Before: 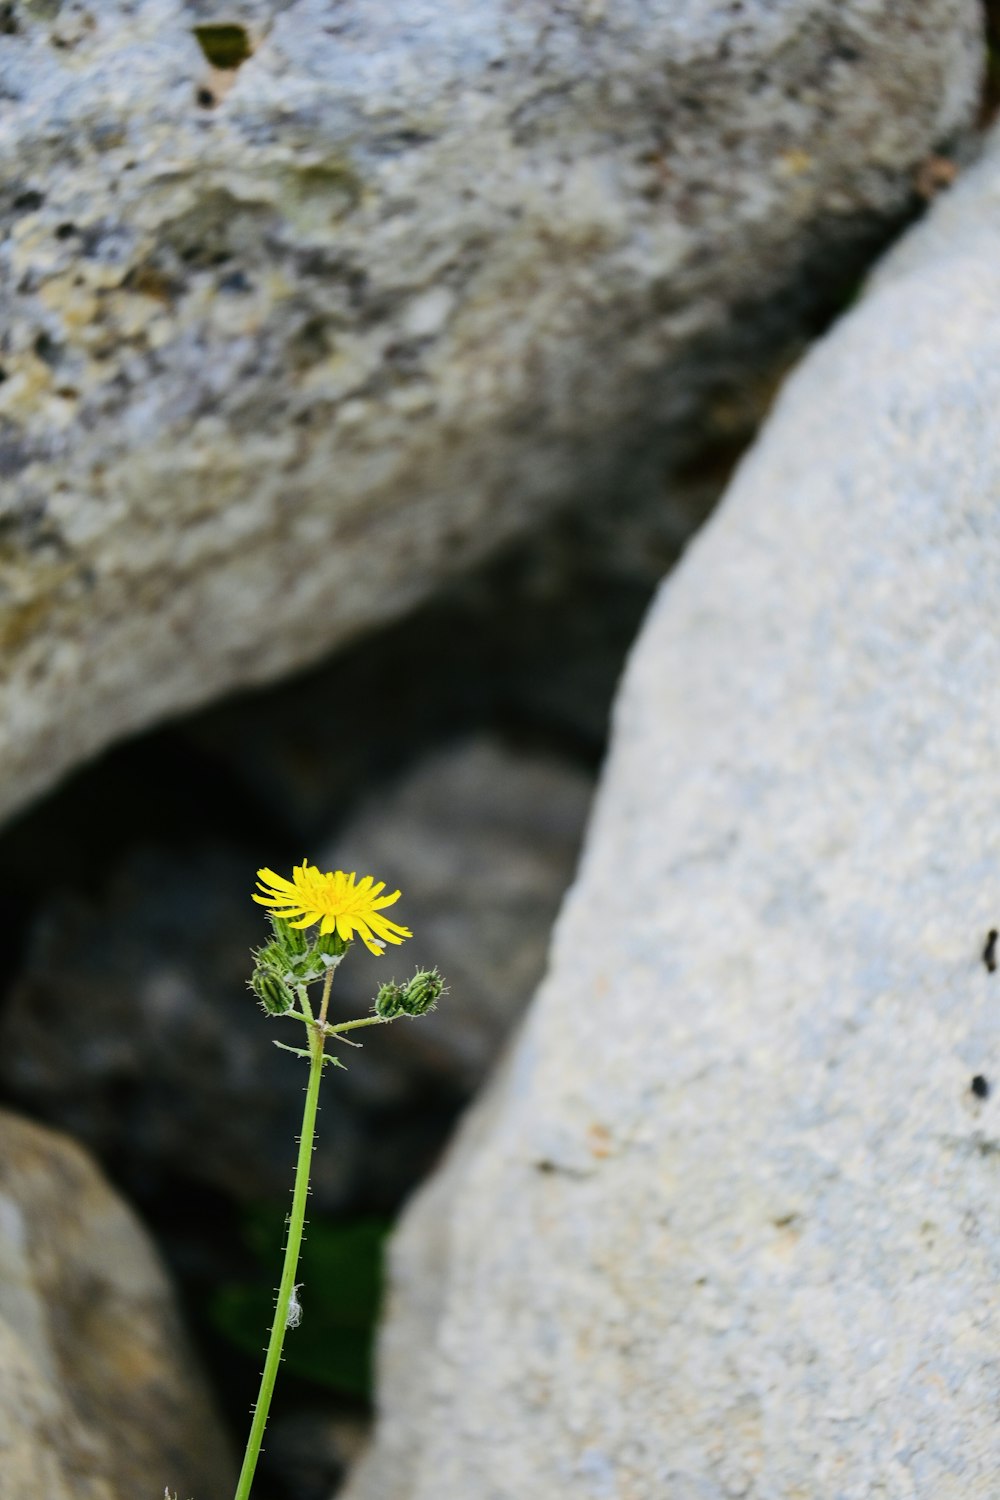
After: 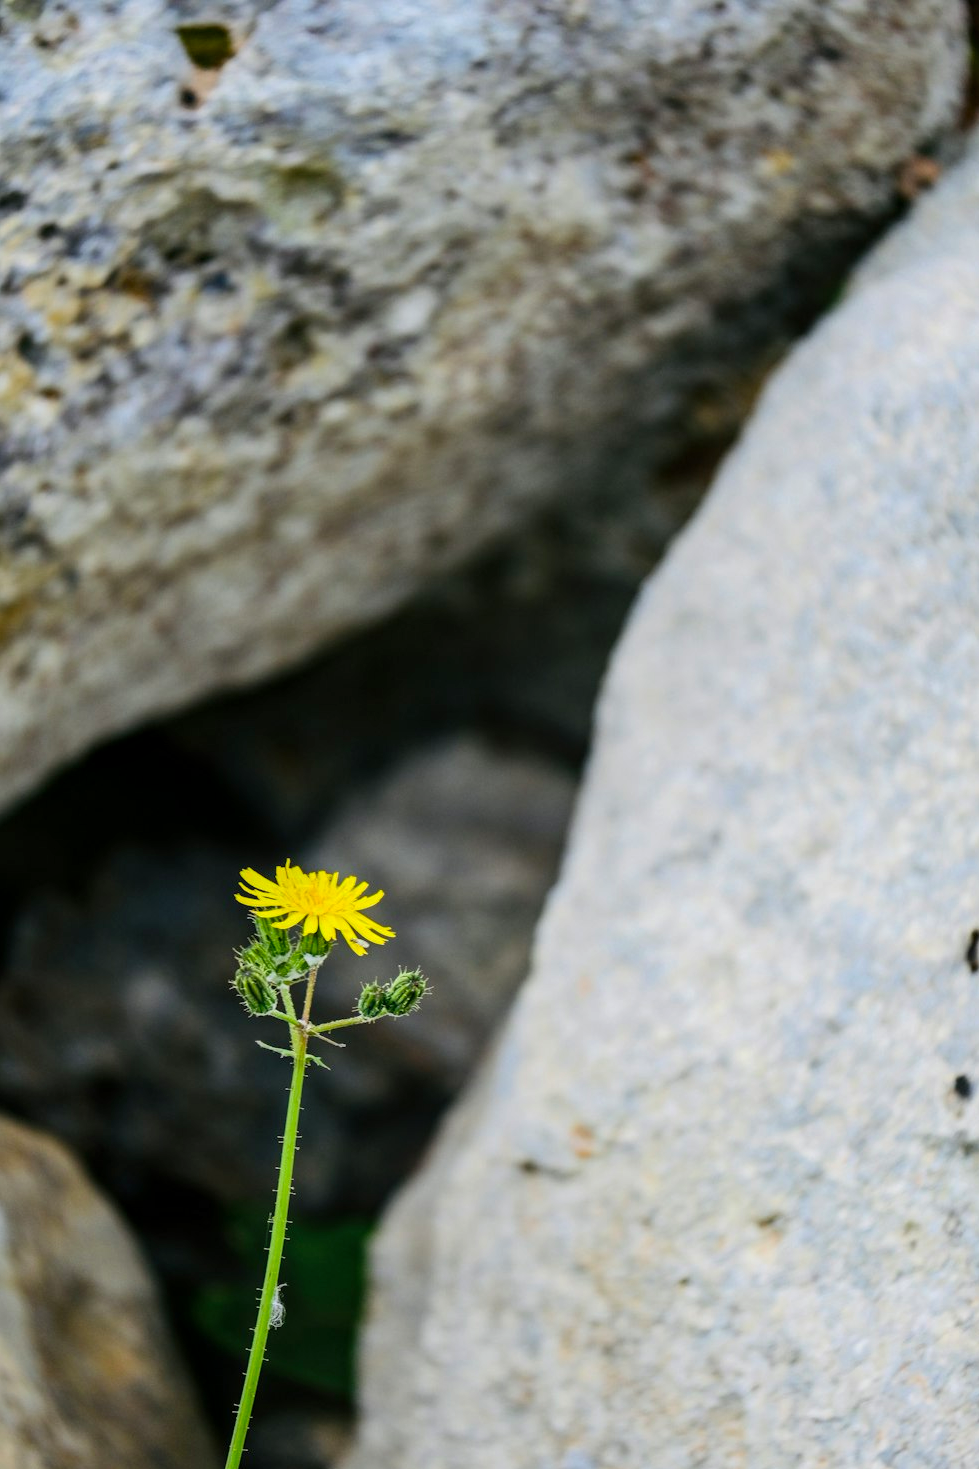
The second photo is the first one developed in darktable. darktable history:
local contrast: on, module defaults
crop: left 1.743%, right 0.268%, bottom 2.011%
